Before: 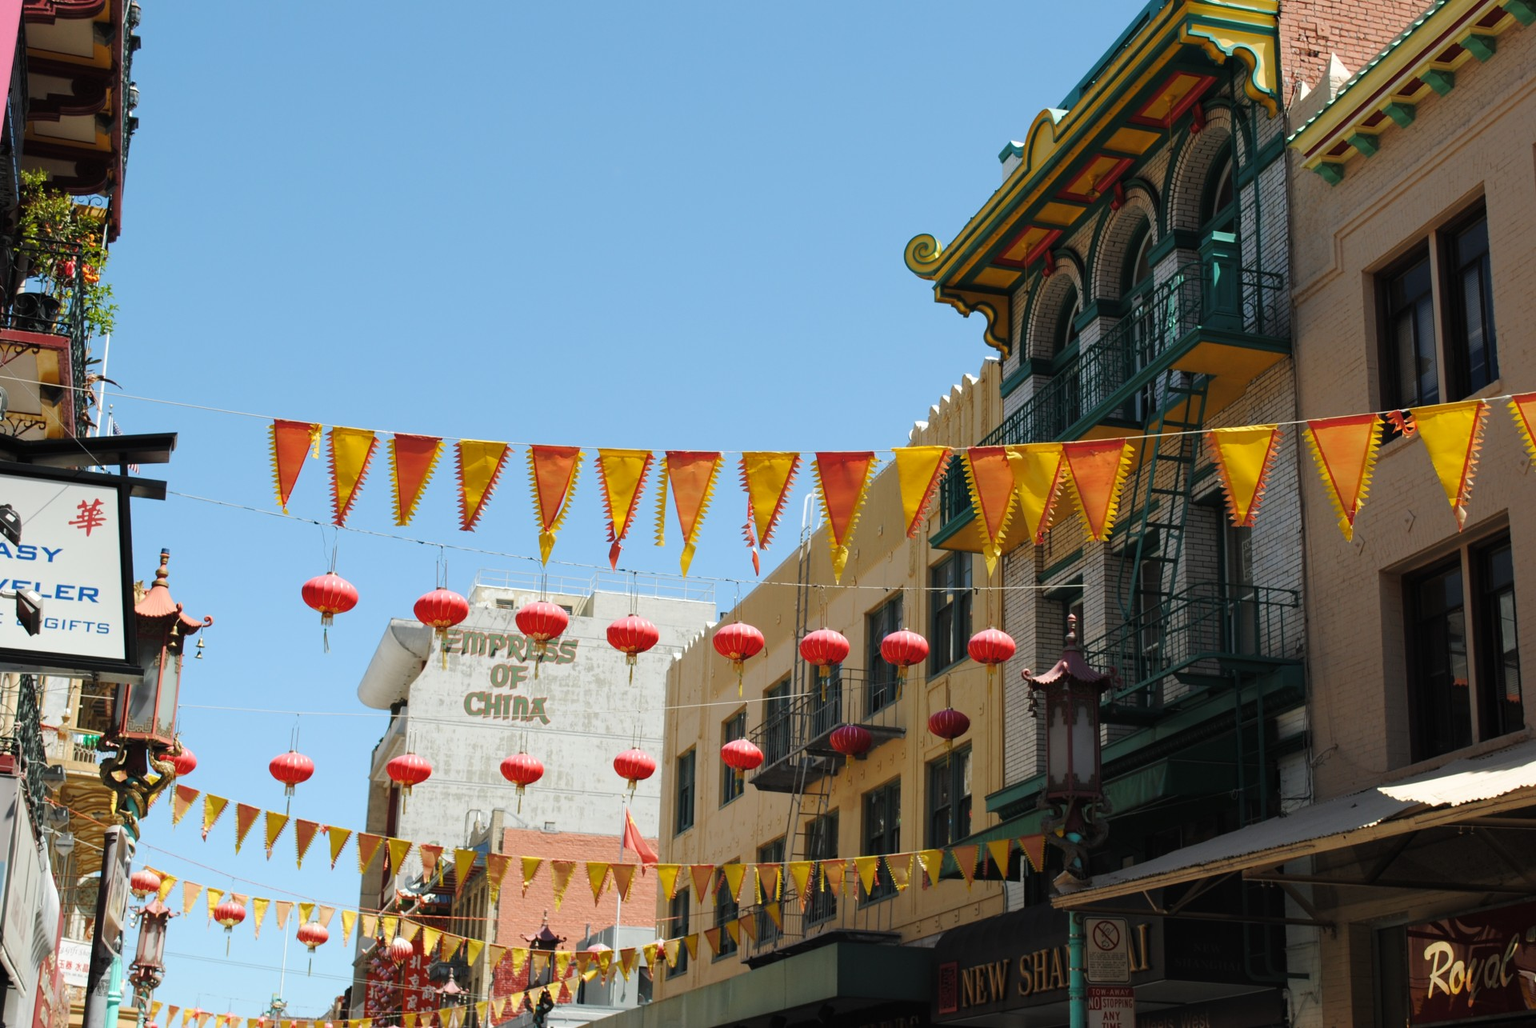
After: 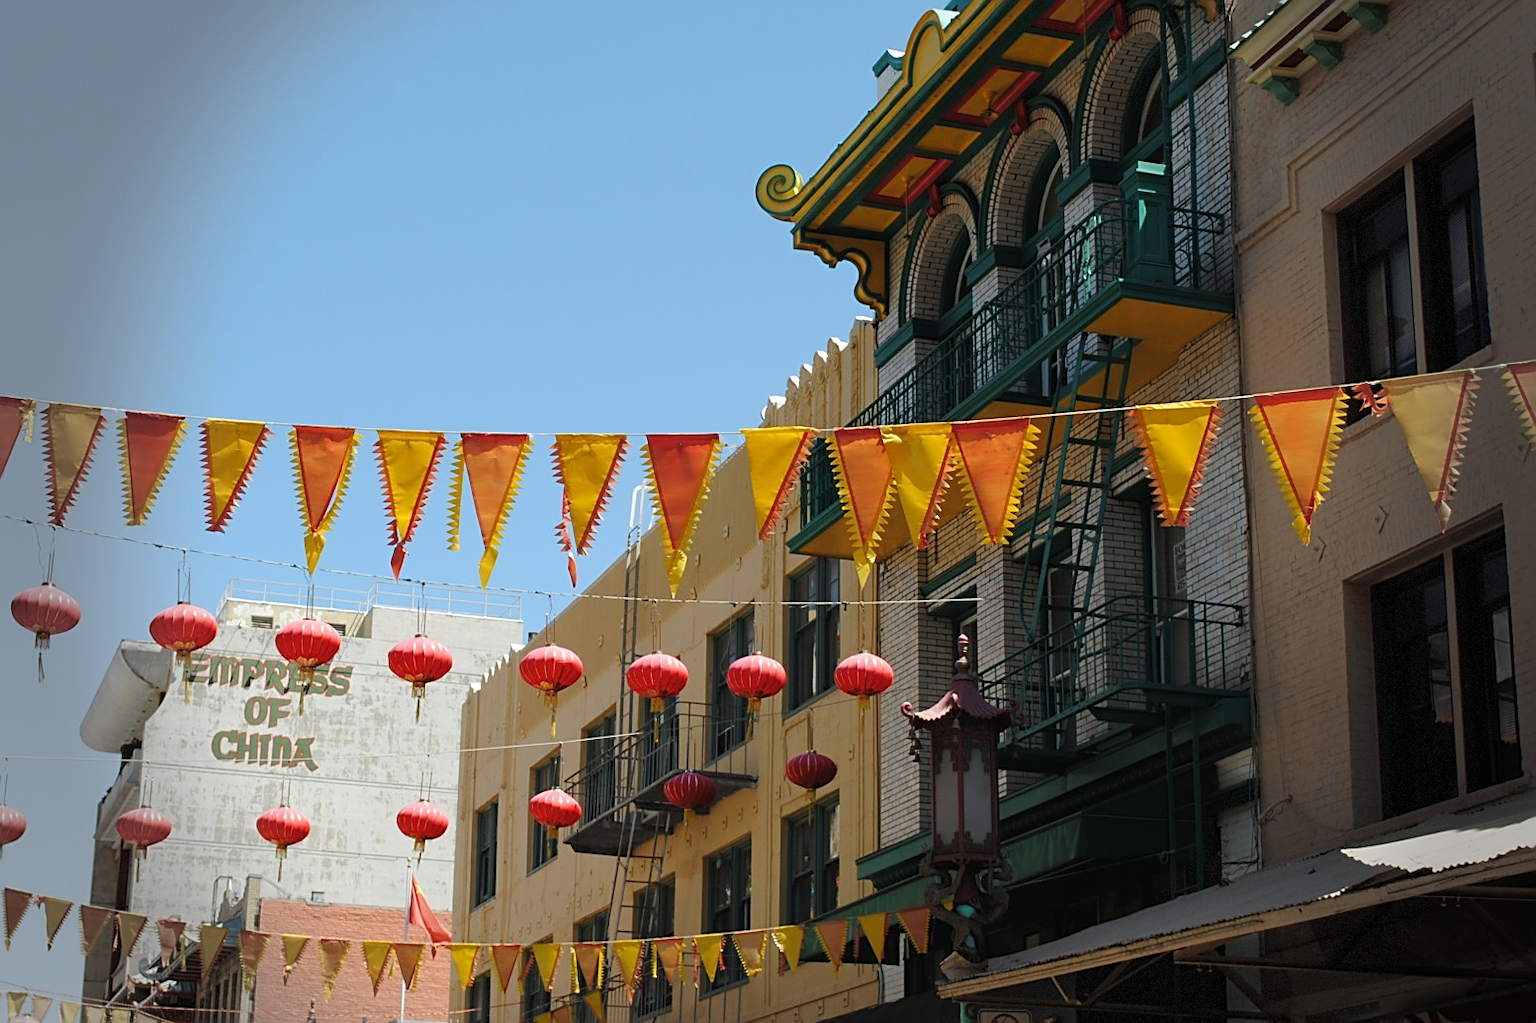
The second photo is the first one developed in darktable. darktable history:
sharpen: on, module defaults
vignetting: fall-off start 68.15%, fall-off radius 29.14%, width/height ratio 0.99, shape 0.862, dithering 8-bit output, unbound false
crop: left 19.1%, top 9.826%, right 0.001%, bottom 9.589%
